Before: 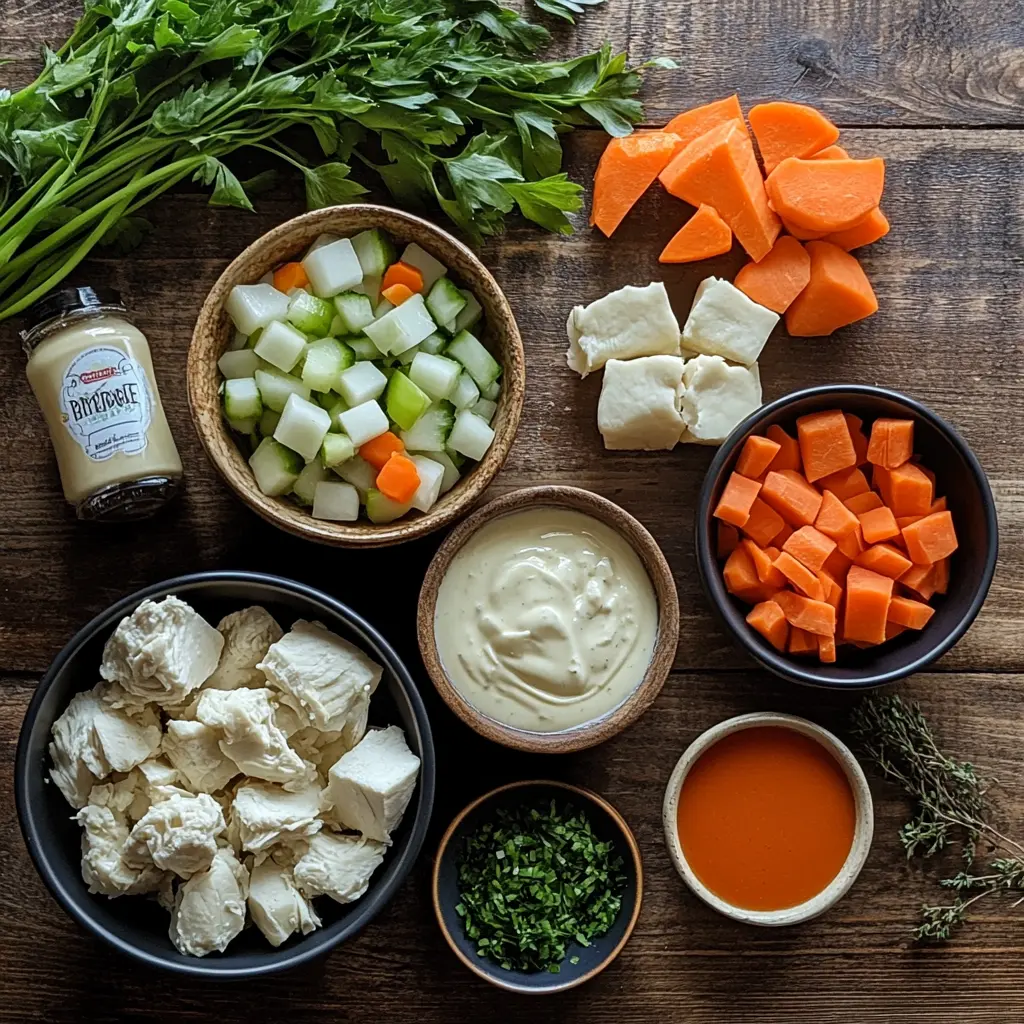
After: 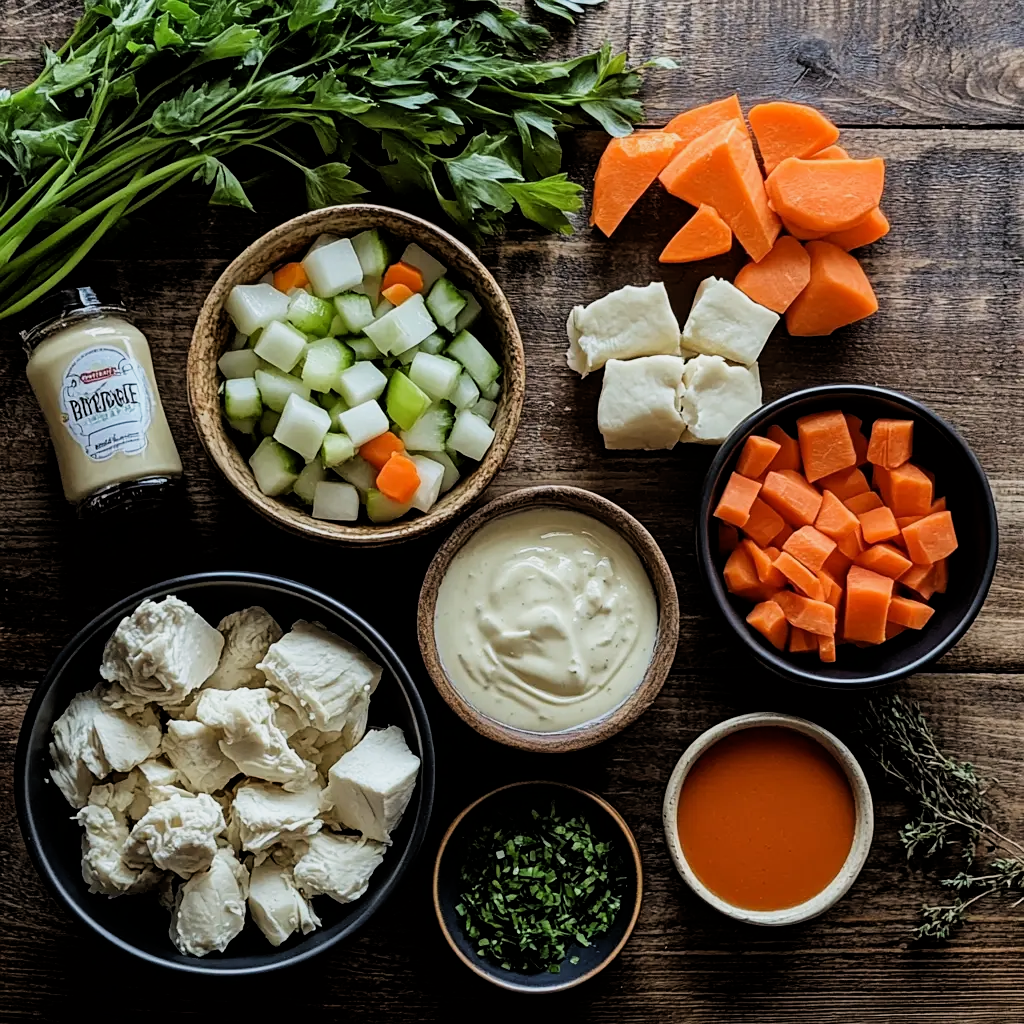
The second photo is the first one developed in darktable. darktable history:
filmic rgb: black relative exposure -5.09 EV, white relative exposure 3.19 EV, hardness 3.48, contrast 1.187, highlights saturation mix -49.76%
